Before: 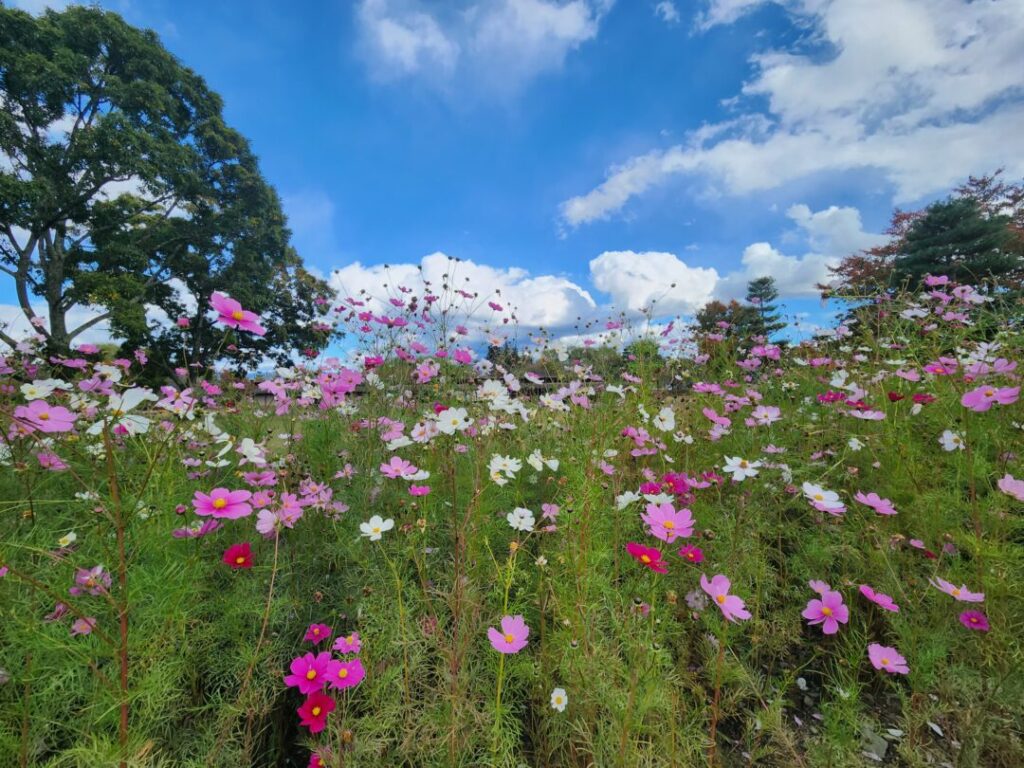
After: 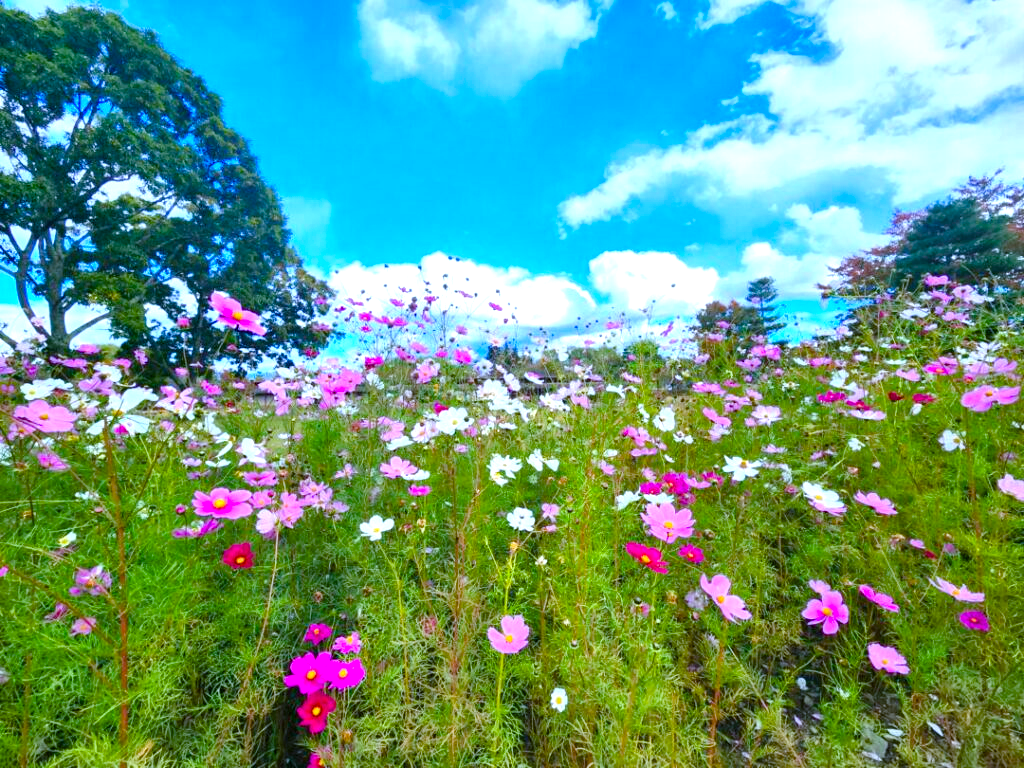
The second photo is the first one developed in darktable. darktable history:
exposure: exposure 1 EV, compensate highlight preservation false
white balance: red 0.948, green 1.02, blue 1.176
color balance rgb: linear chroma grading › global chroma 18.9%, perceptual saturation grading › global saturation 20%, perceptual saturation grading › highlights -25%, perceptual saturation grading › shadows 50%, global vibrance 18.93%
